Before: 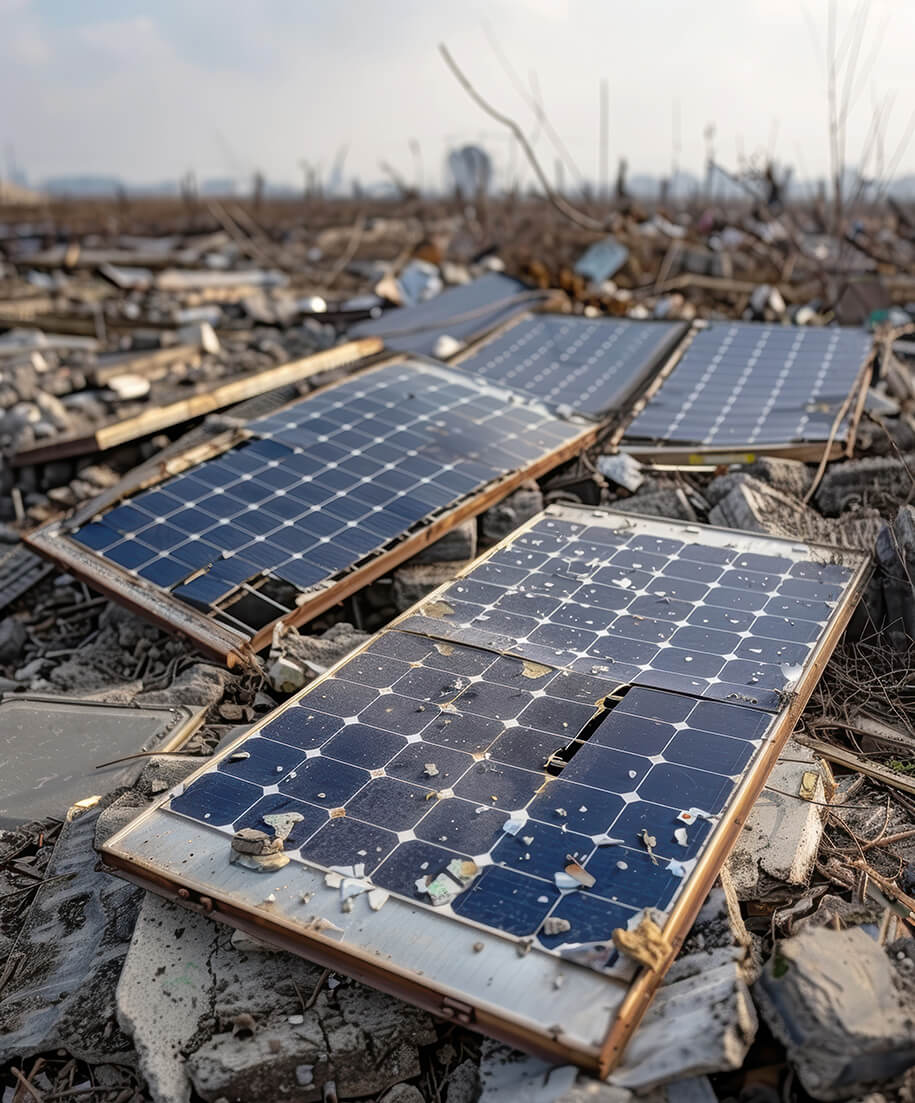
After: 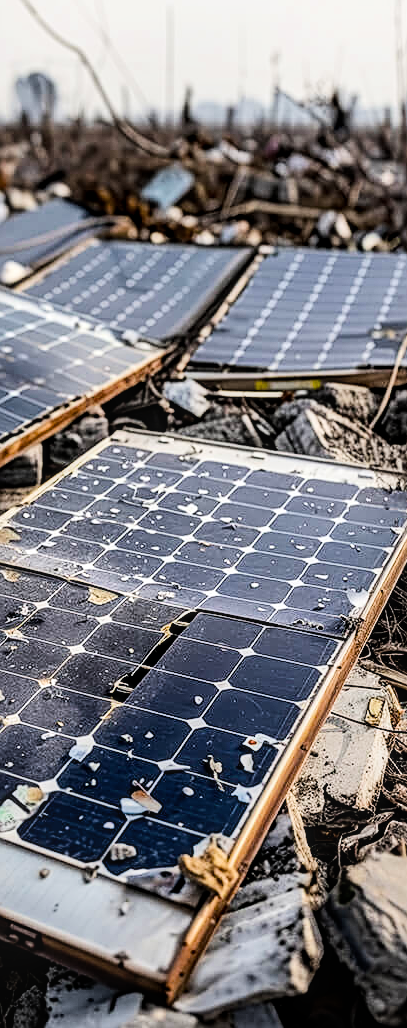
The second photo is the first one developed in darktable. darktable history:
crop: left 47.48%, top 6.73%, right 7.973%
local contrast: on, module defaults
color balance rgb: perceptual saturation grading › global saturation 14.801%, perceptual brilliance grading › global brilliance 15.316%, perceptual brilliance grading › shadows -35.348%, global vibrance 6.559%, contrast 12.856%, saturation formula JzAzBz (2021)
sharpen: on, module defaults
levels: mode automatic, levels [0.016, 0.484, 0.953]
filmic rgb: black relative exposure -7.65 EV, white relative exposure 4.56 EV, hardness 3.61
tone equalizer: -8 EV -0.711 EV, -7 EV -0.72 EV, -6 EV -0.576 EV, -5 EV -0.423 EV, -3 EV 0.383 EV, -2 EV 0.6 EV, -1 EV 0.68 EV, +0 EV 0.754 EV, edges refinement/feathering 500, mask exposure compensation -1.57 EV, preserve details no
